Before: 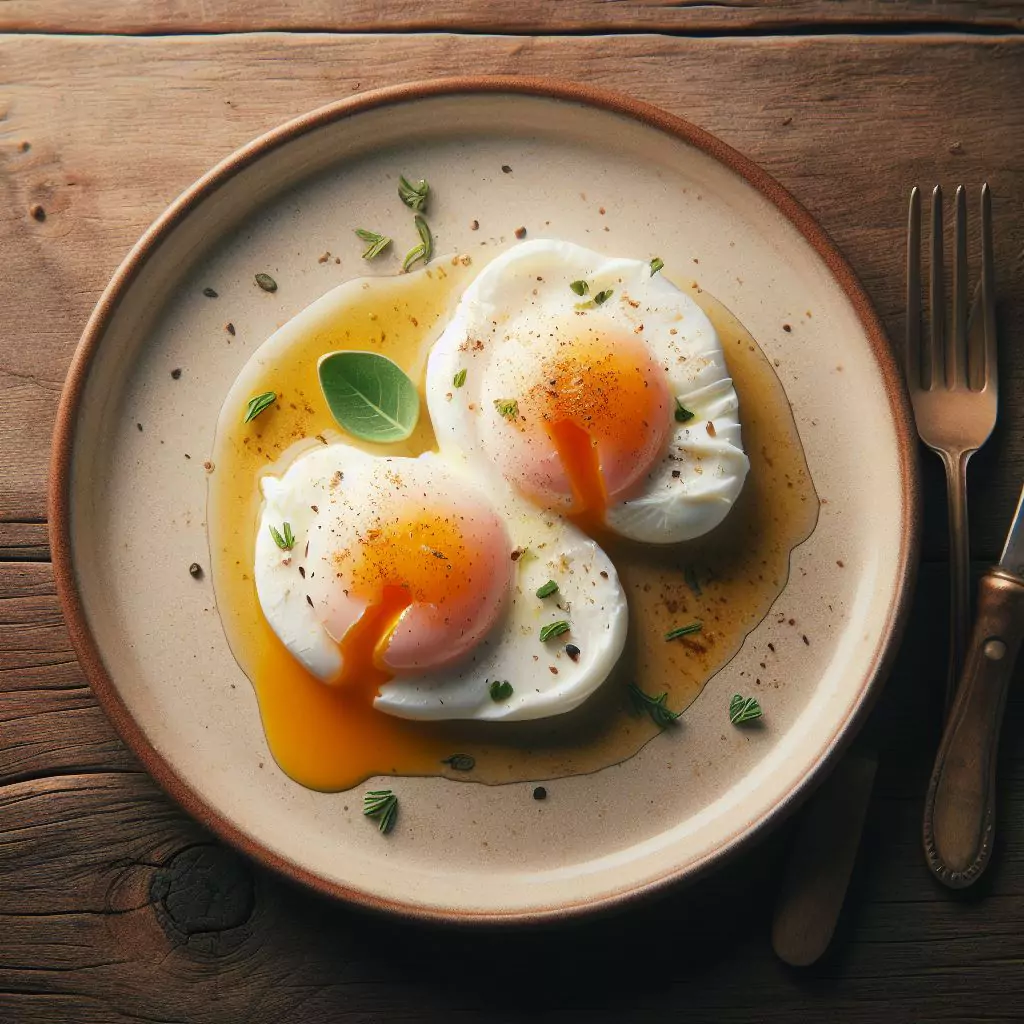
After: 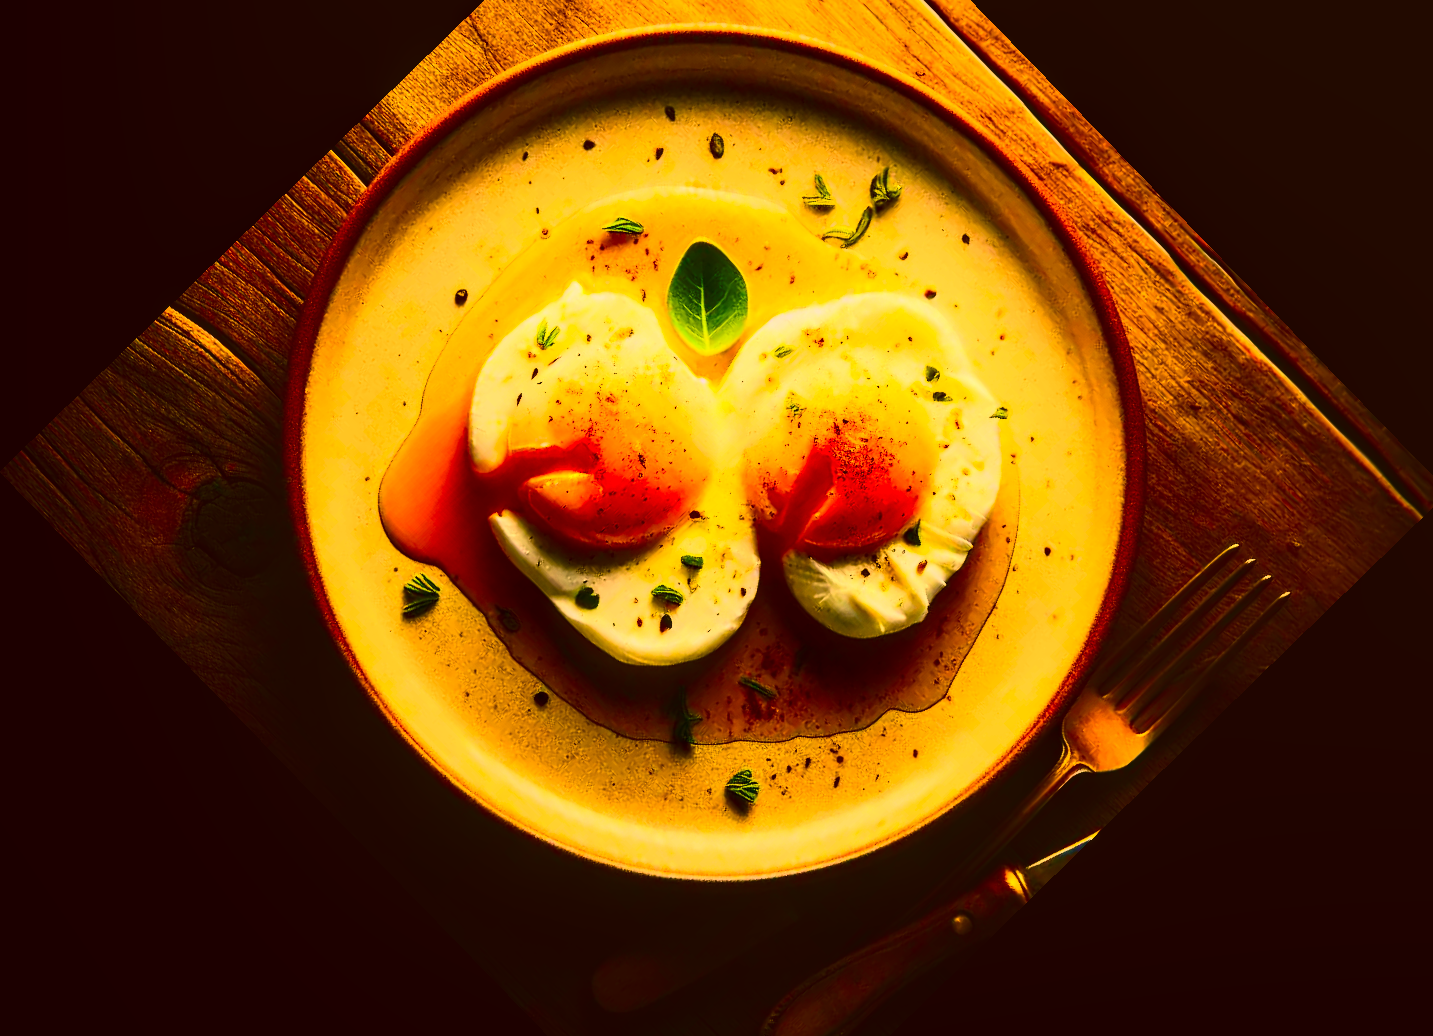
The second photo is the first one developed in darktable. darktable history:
contrast brightness saturation: contrast 0.513, saturation -0.081
color correction: highlights a* 10.7, highlights b* 29.85, shadows a* 2.63, shadows b* 17.77, saturation 1.74
exposure: black level correction 0.001, exposure 0.499 EV, compensate exposure bias true, compensate highlight preservation false
crop and rotate: angle -45.8°, top 16.73%, right 0.992%, bottom 11.674%
color balance rgb: power › luminance -14.984%, linear chroma grading › global chroma 14.405%, perceptual saturation grading › global saturation 30.146%, global vibrance 9.662%
local contrast: on, module defaults
color zones: curves: ch0 [(0, 0.613) (0.01, 0.613) (0.245, 0.448) (0.498, 0.529) (0.642, 0.665) (0.879, 0.777) (0.99, 0.613)]; ch1 [(0, 0) (0.143, 0) (0.286, 0) (0.429, 0) (0.571, 0) (0.714, 0) (0.857, 0)], mix -93.22%
